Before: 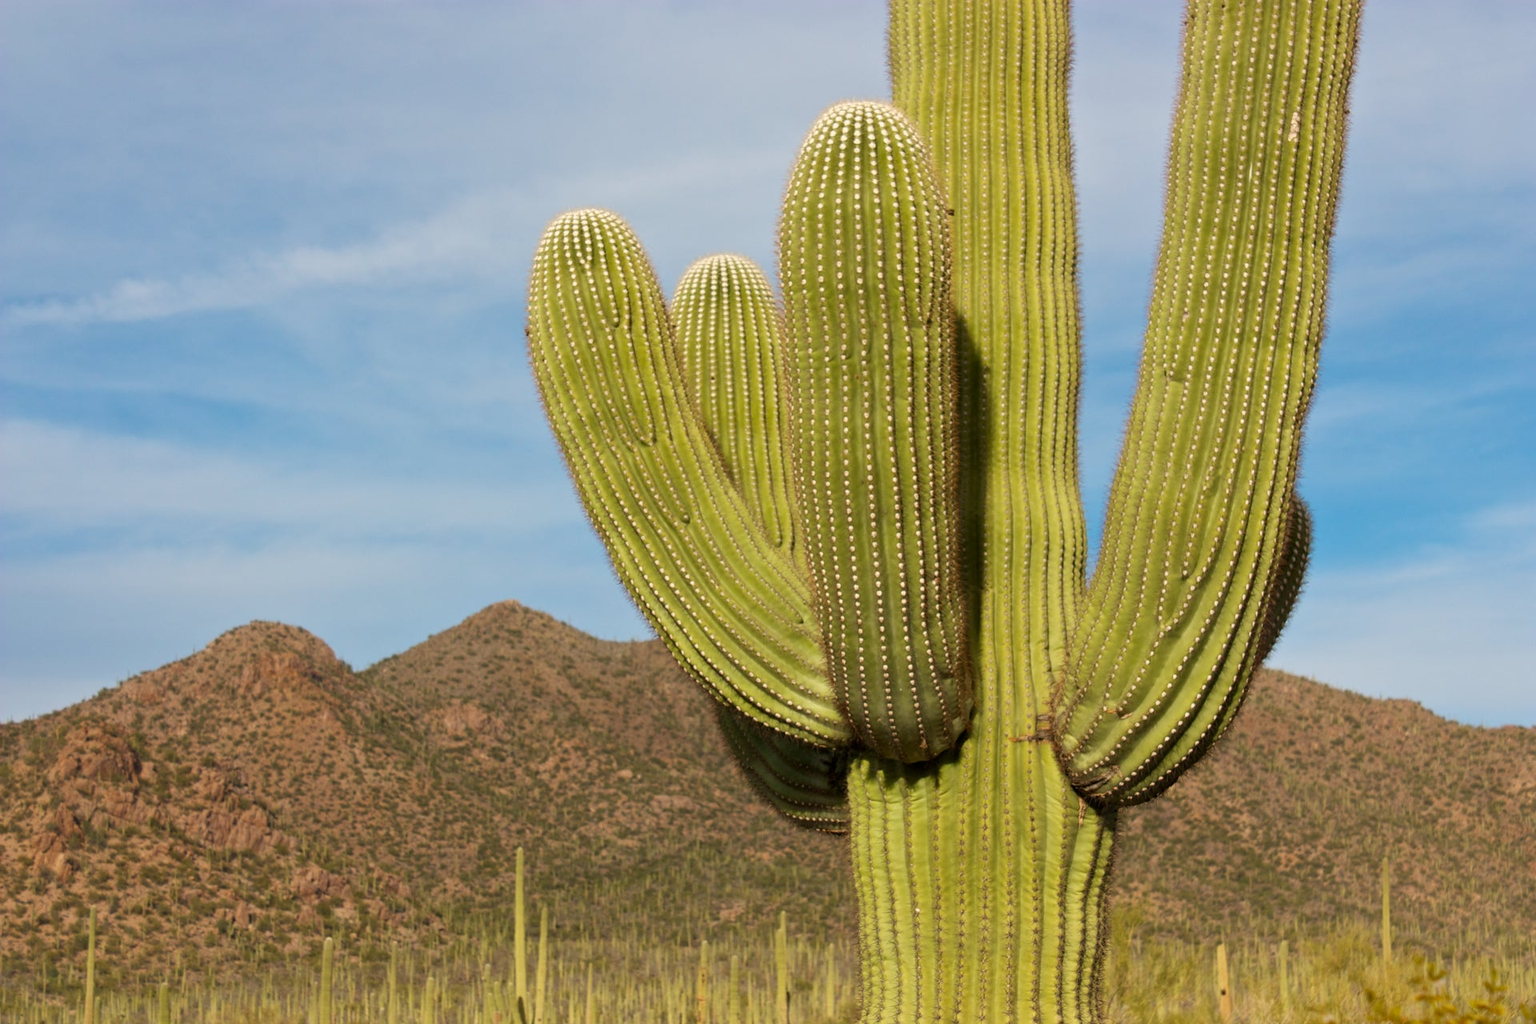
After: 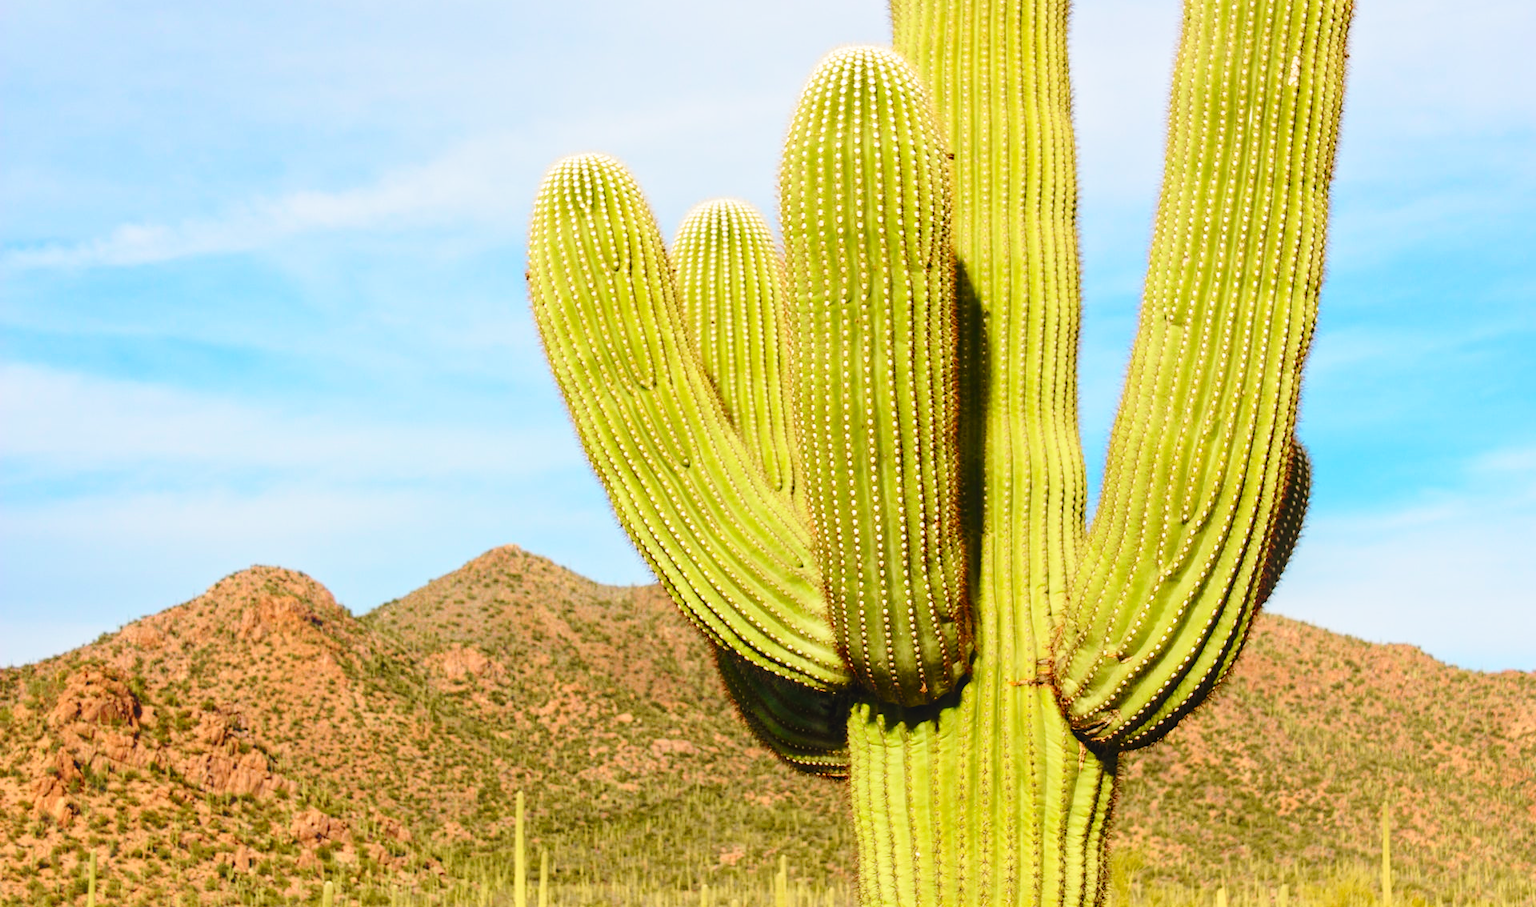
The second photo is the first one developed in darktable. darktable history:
base curve: curves: ch0 [(0, 0) (0.028, 0.03) (0.121, 0.232) (0.46, 0.748) (0.859, 0.968) (1, 1)], preserve colors none
local contrast: detail 113%
crop and rotate: top 5.526%, bottom 5.841%
tone curve: curves: ch0 [(0, 0) (0.126, 0.086) (0.338, 0.307) (0.494, 0.531) (0.703, 0.762) (1, 1)]; ch1 [(0, 0) (0.346, 0.324) (0.45, 0.426) (0.5, 0.5) (0.522, 0.517) (0.55, 0.578) (1, 1)]; ch2 [(0, 0) (0.44, 0.424) (0.501, 0.499) (0.554, 0.554) (0.622, 0.667) (0.707, 0.746) (1, 1)], color space Lab, independent channels, preserve colors none
